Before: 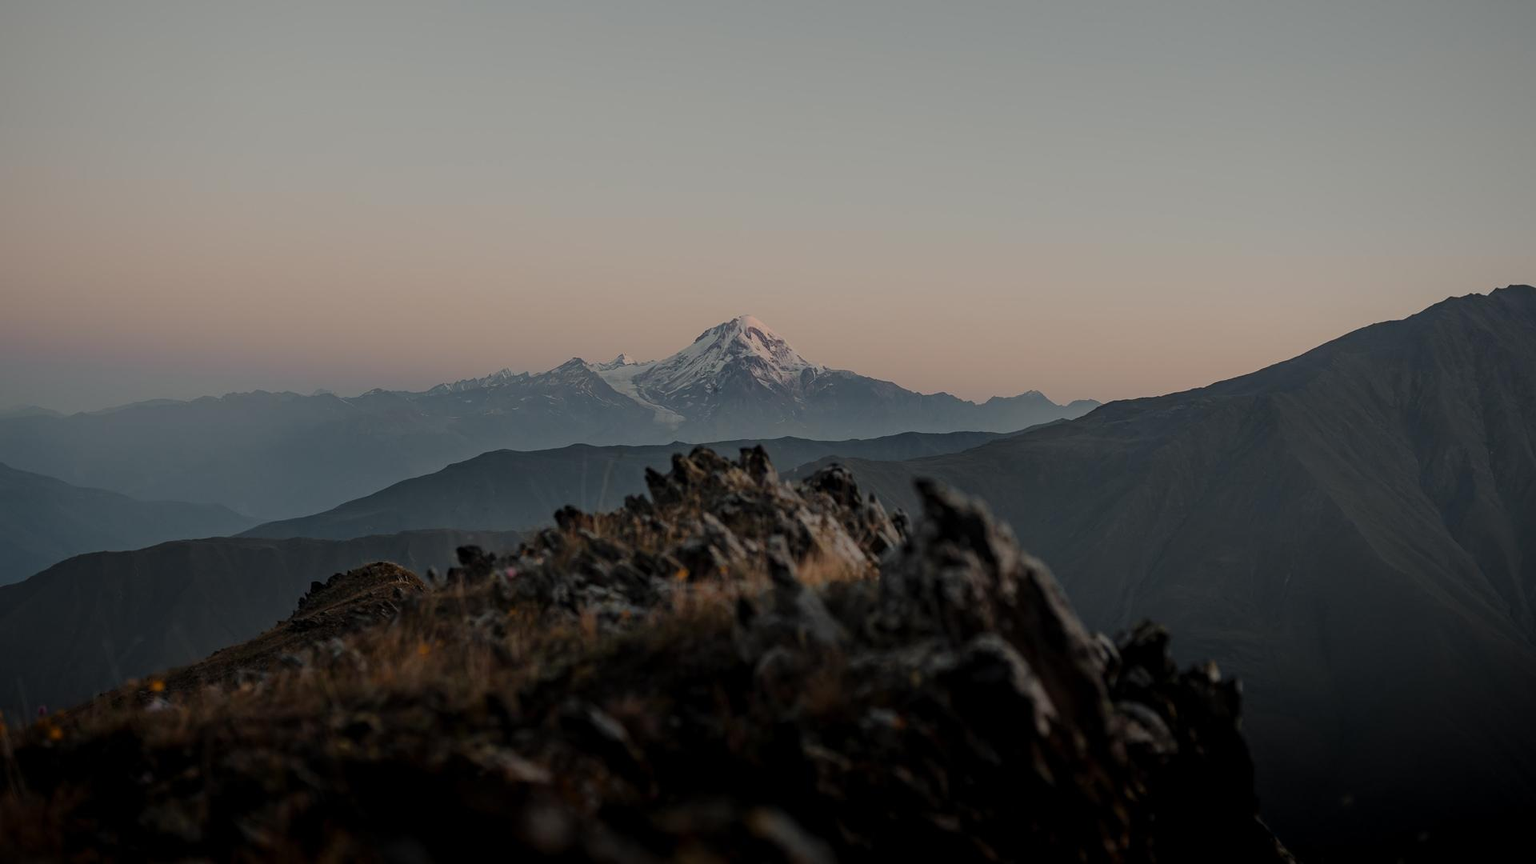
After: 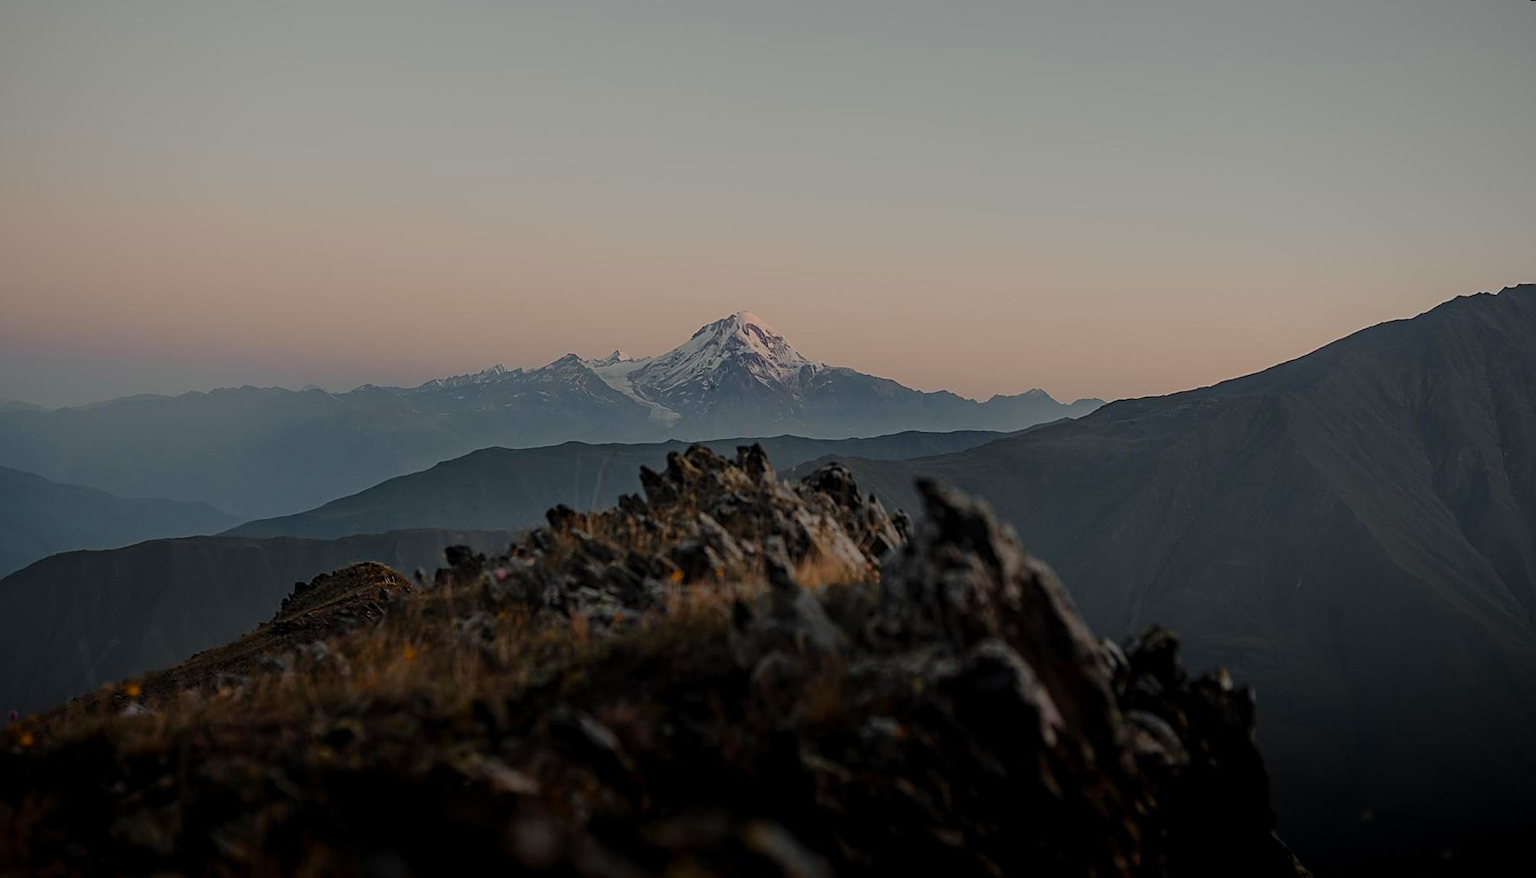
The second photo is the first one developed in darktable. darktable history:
rotate and perspective: rotation 0.226°, lens shift (vertical) -0.042, crop left 0.023, crop right 0.982, crop top 0.006, crop bottom 0.994
color balance rgb: perceptual saturation grading › global saturation 20%, global vibrance 10%
sharpen: on, module defaults
